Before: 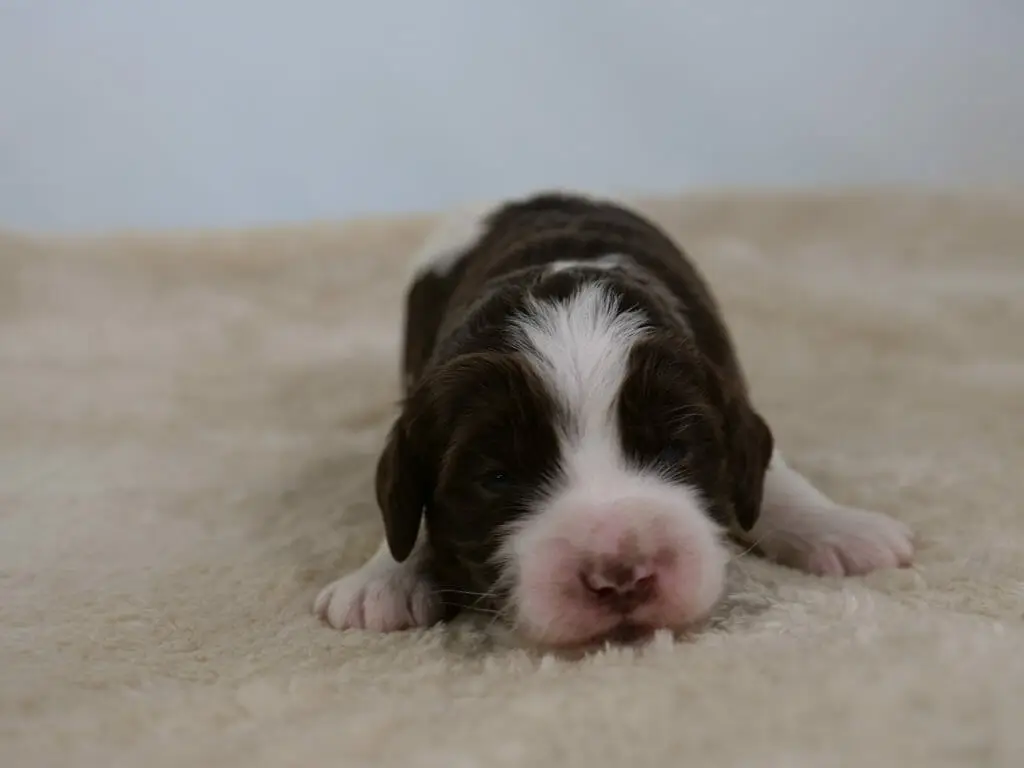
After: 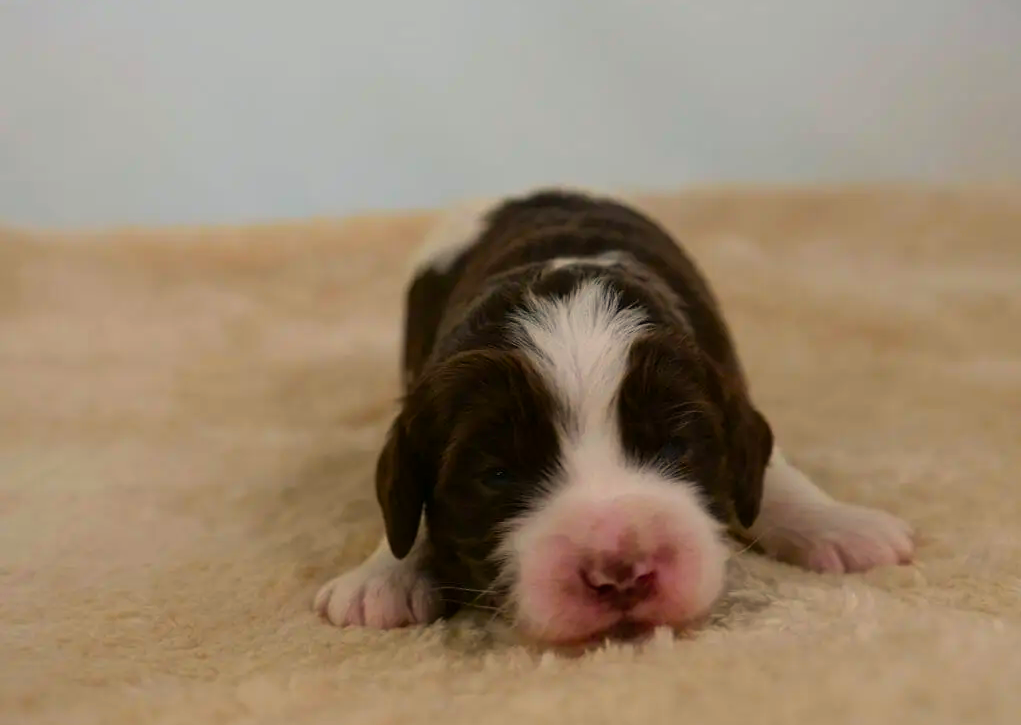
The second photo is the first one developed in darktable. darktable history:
crop: top 0.448%, right 0.264%, bottom 5.045%
color zones: curves: ch1 [(0.239, 0.552) (0.75, 0.5)]; ch2 [(0.25, 0.462) (0.749, 0.457)], mix 25.94%
color balance rgb: linear chroma grading › global chroma 15%, perceptual saturation grading › global saturation 30%
white balance: red 1.045, blue 0.932
